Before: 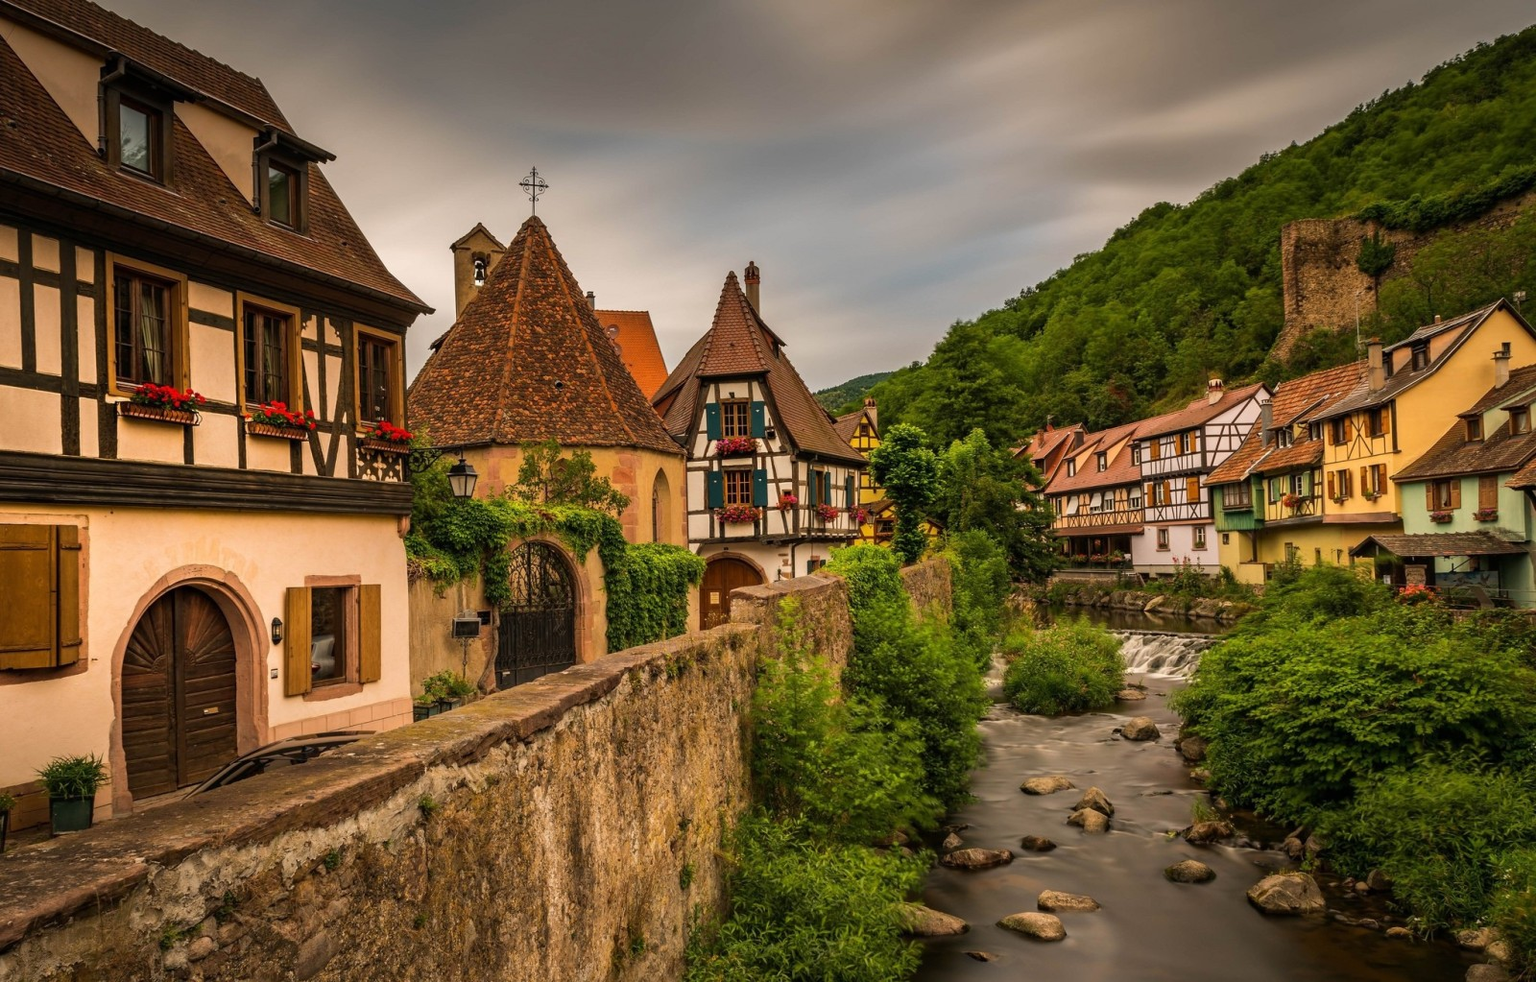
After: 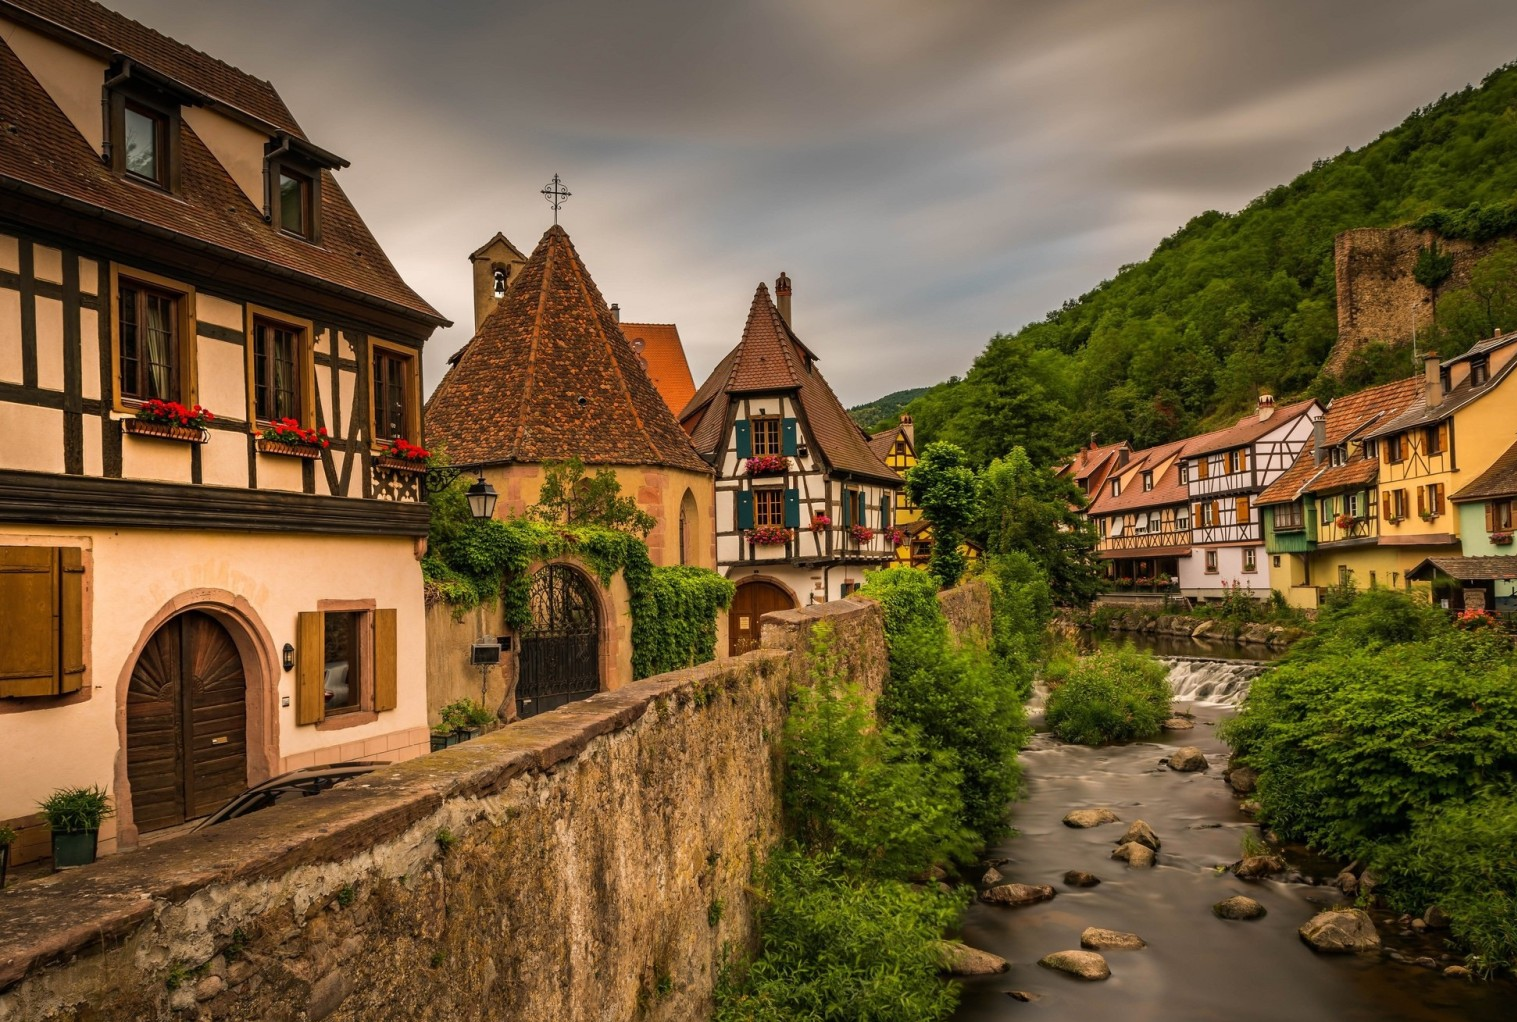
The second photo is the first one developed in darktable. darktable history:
crop and rotate: left 0%, right 5.125%
